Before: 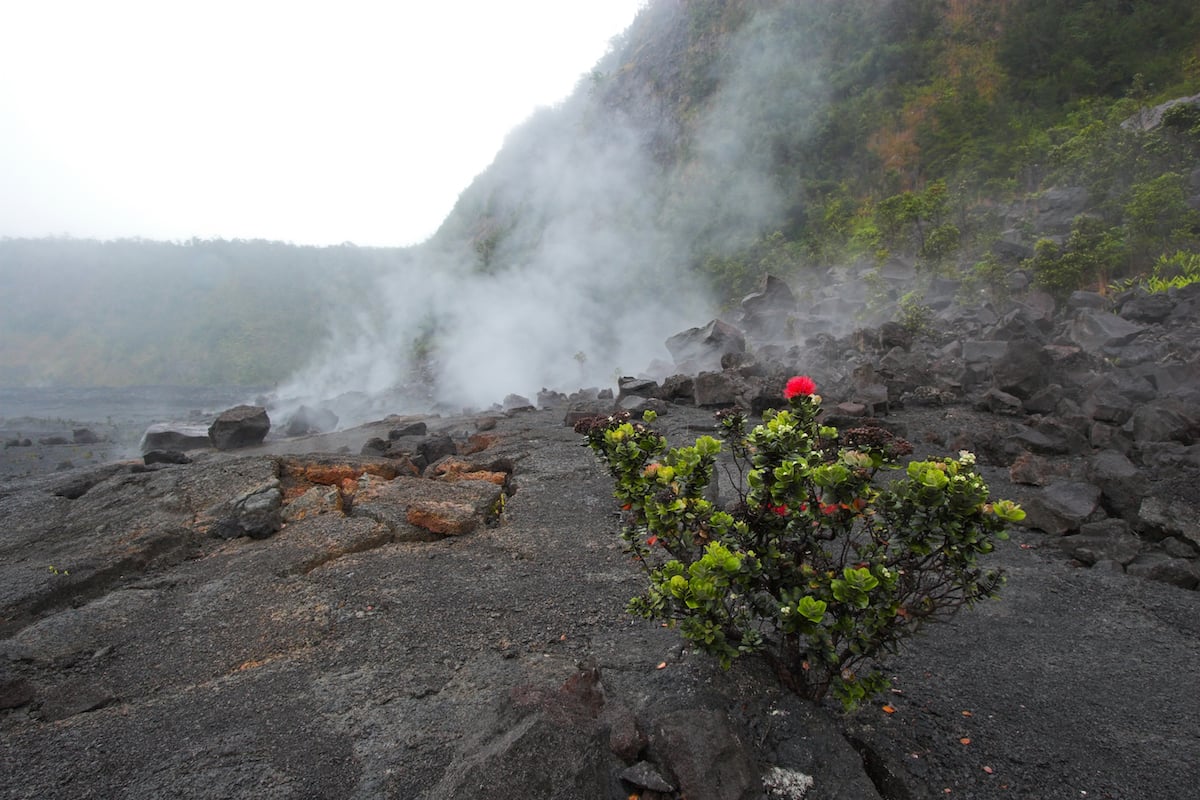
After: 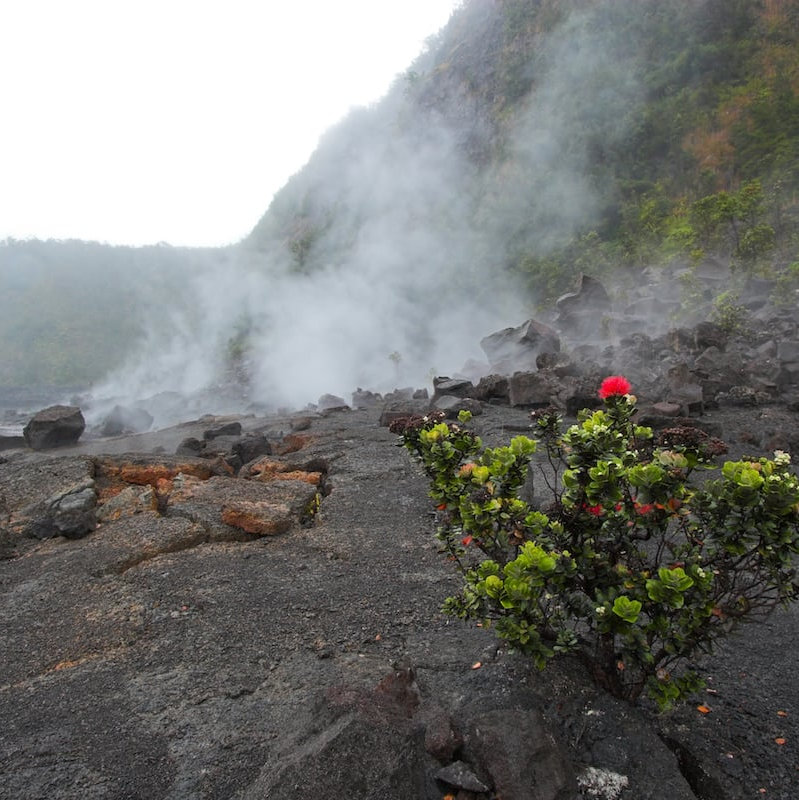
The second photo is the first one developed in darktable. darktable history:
crop: left 15.423%, right 17.922%
